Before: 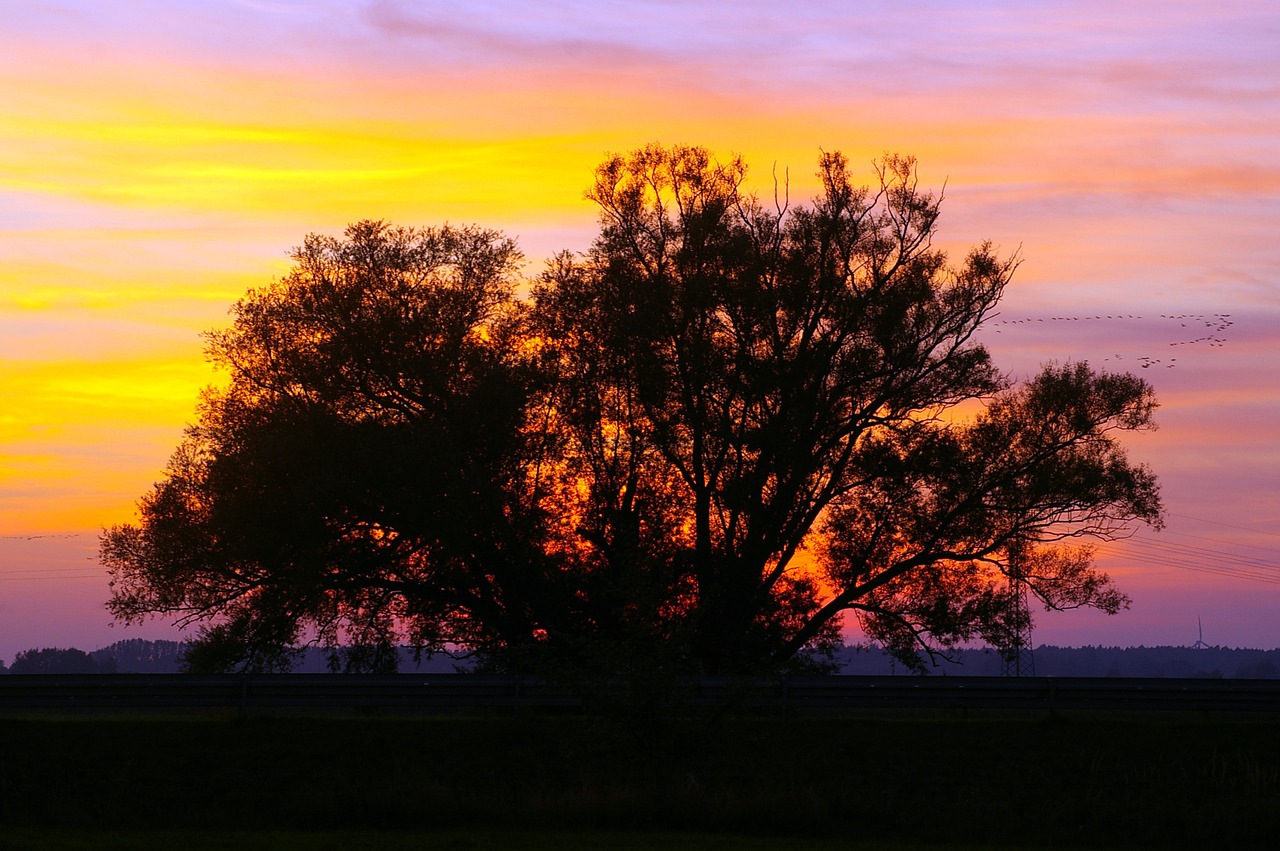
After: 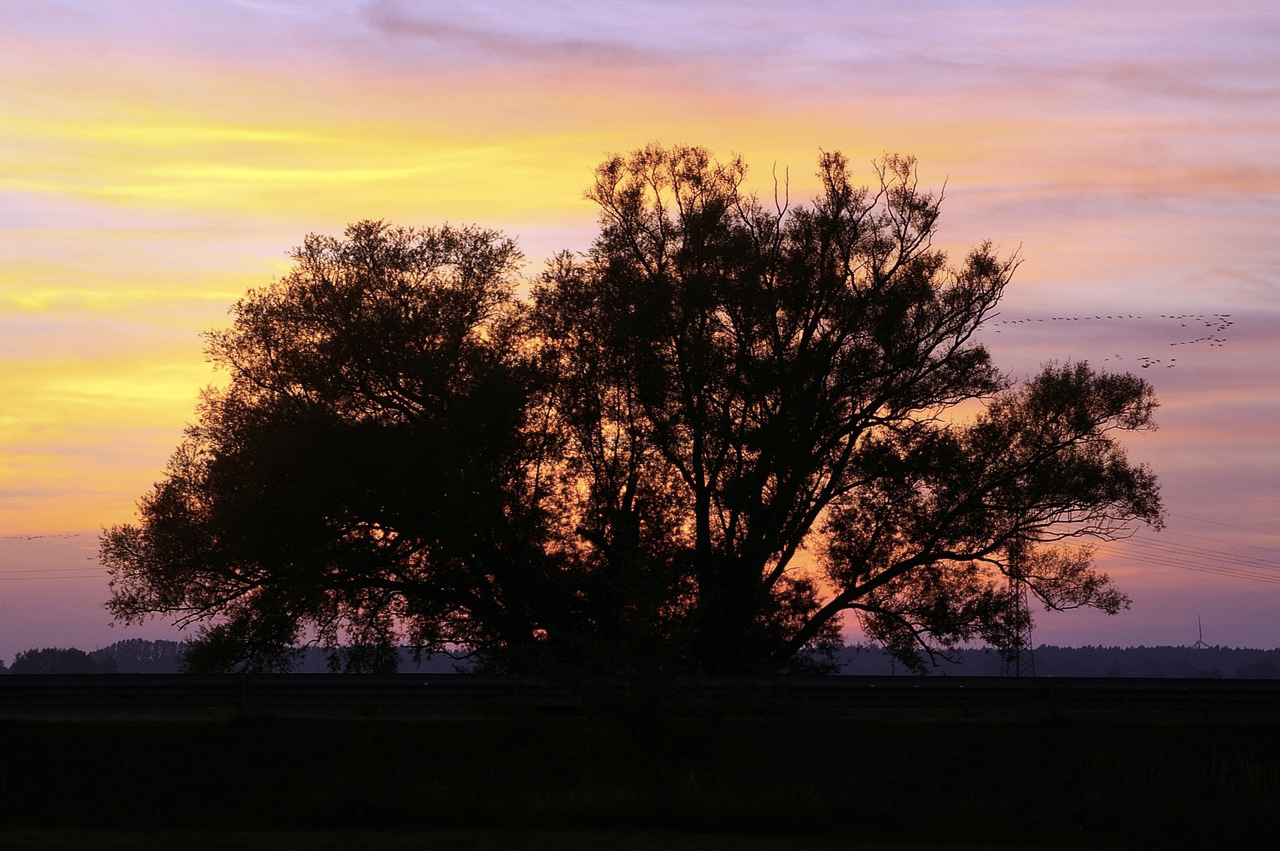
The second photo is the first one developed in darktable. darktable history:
contrast brightness saturation: contrast 0.102, saturation -0.376
shadows and highlights: shadows 20.74, highlights -36.48, soften with gaussian
